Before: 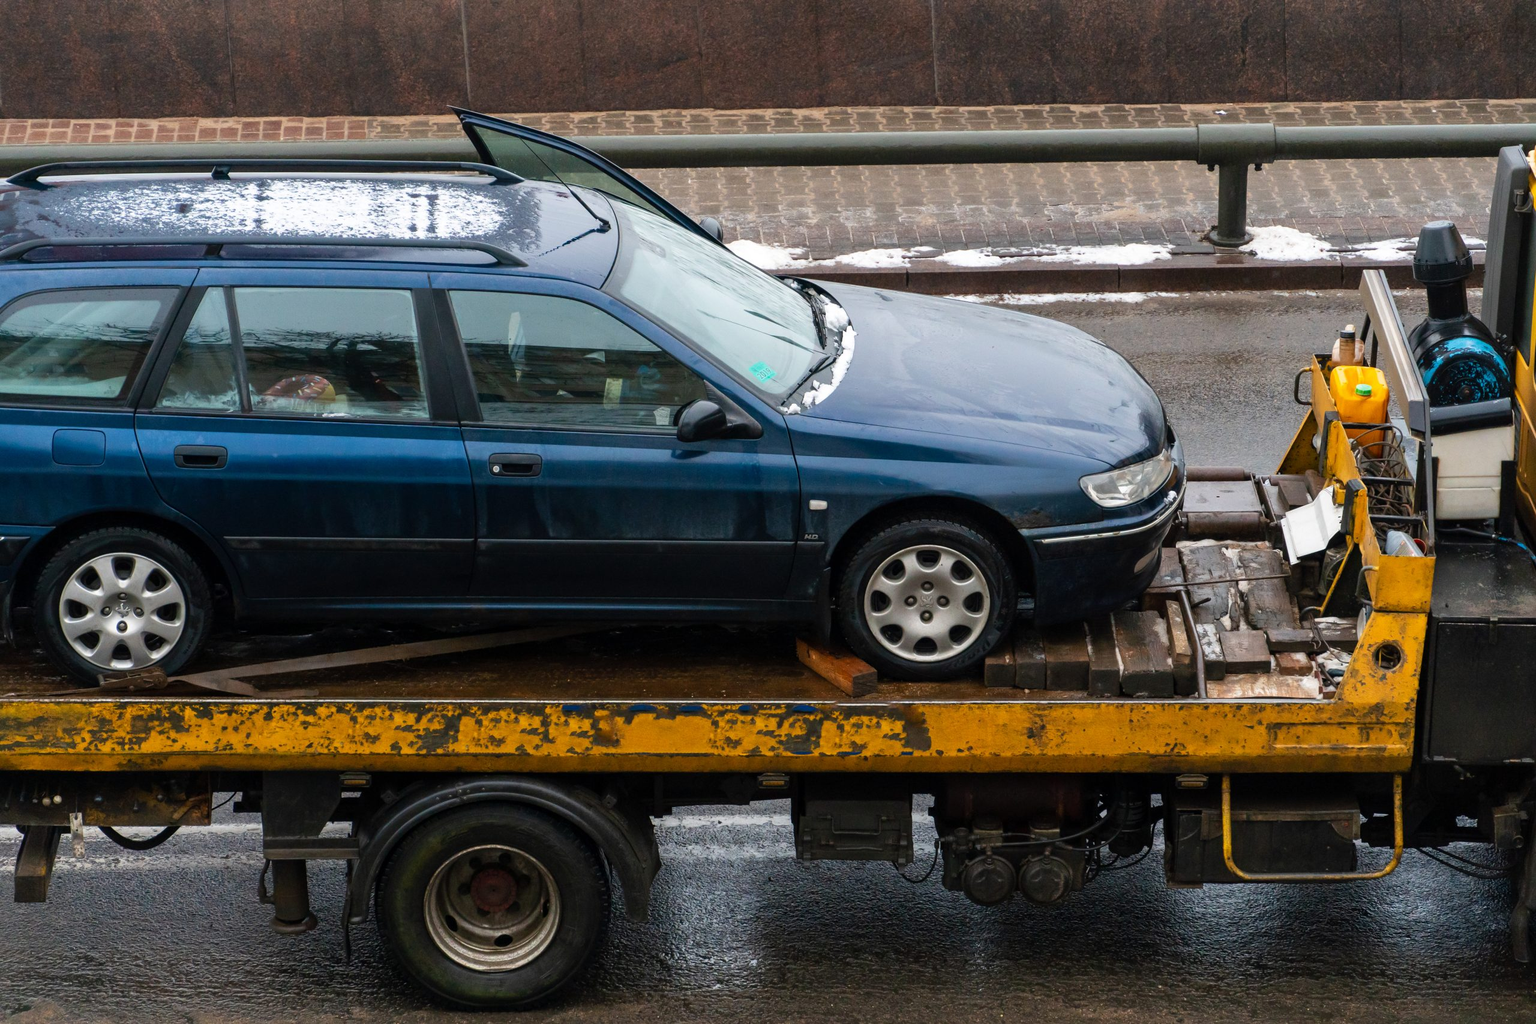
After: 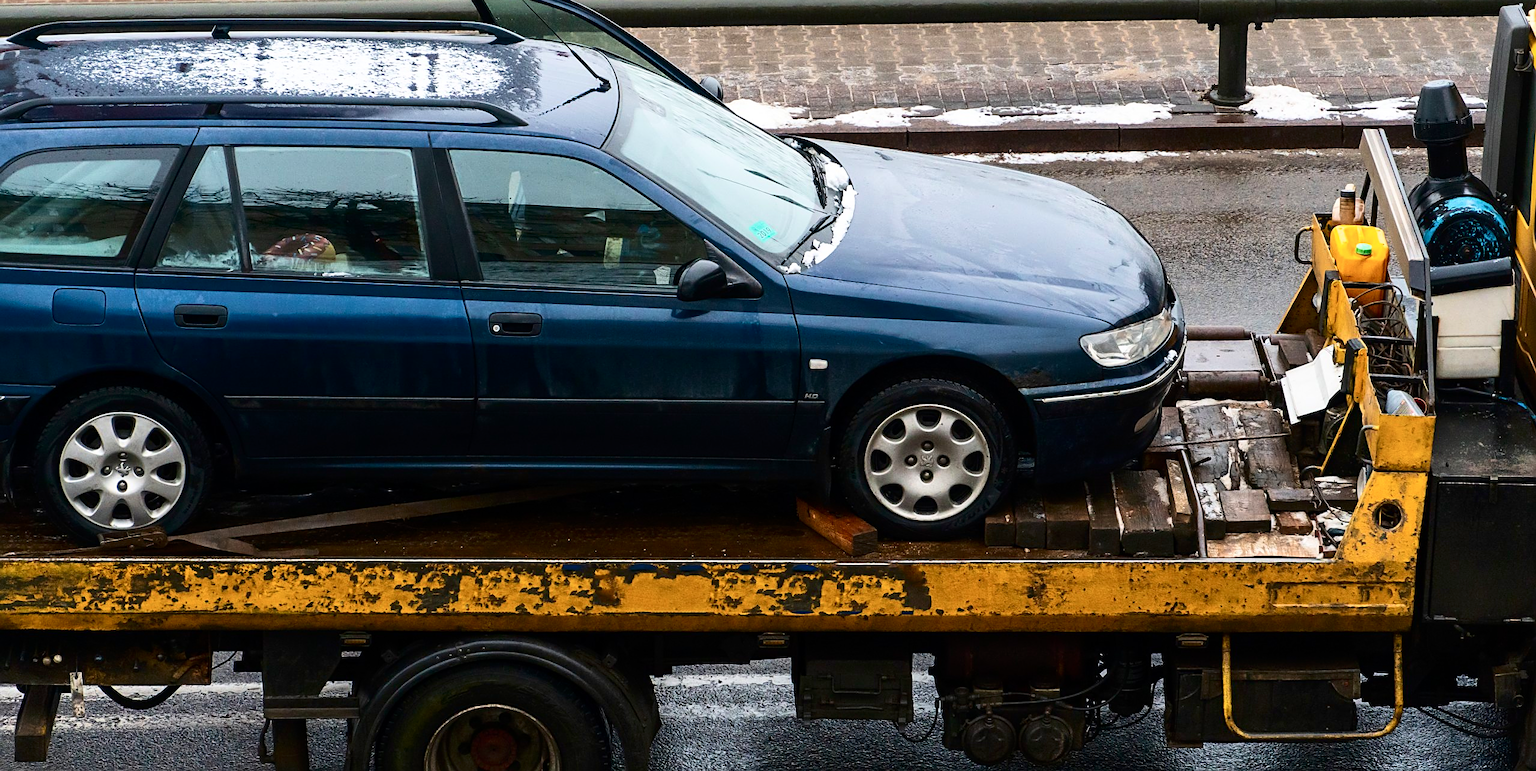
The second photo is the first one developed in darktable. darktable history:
contrast brightness saturation: contrast 0.272
sharpen: on, module defaults
velvia: strength 15.58%
crop: top 13.793%, bottom 10.836%
